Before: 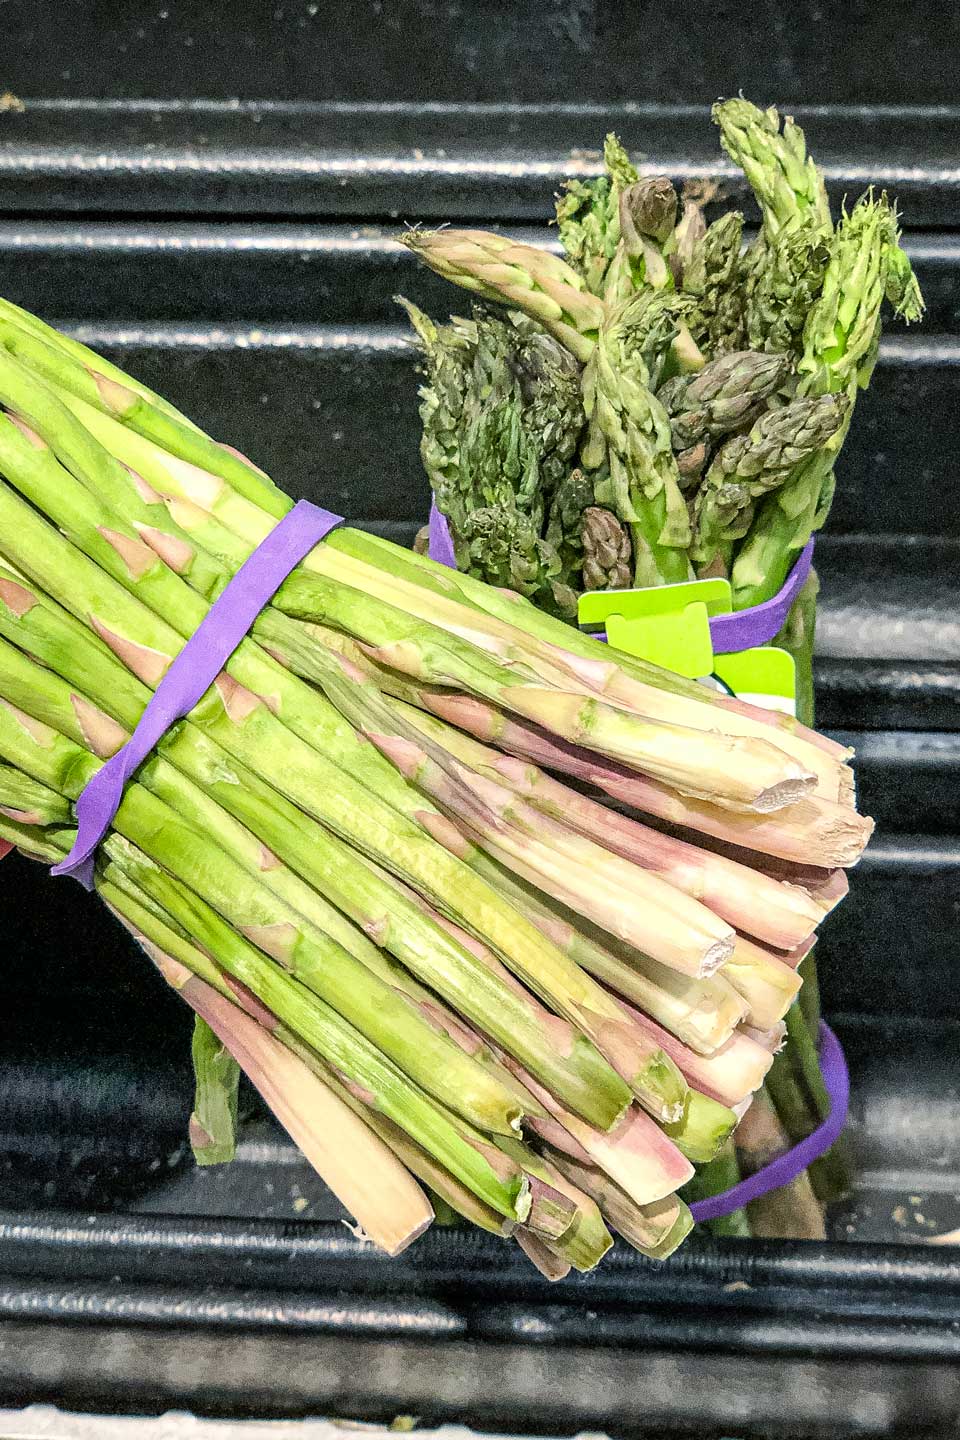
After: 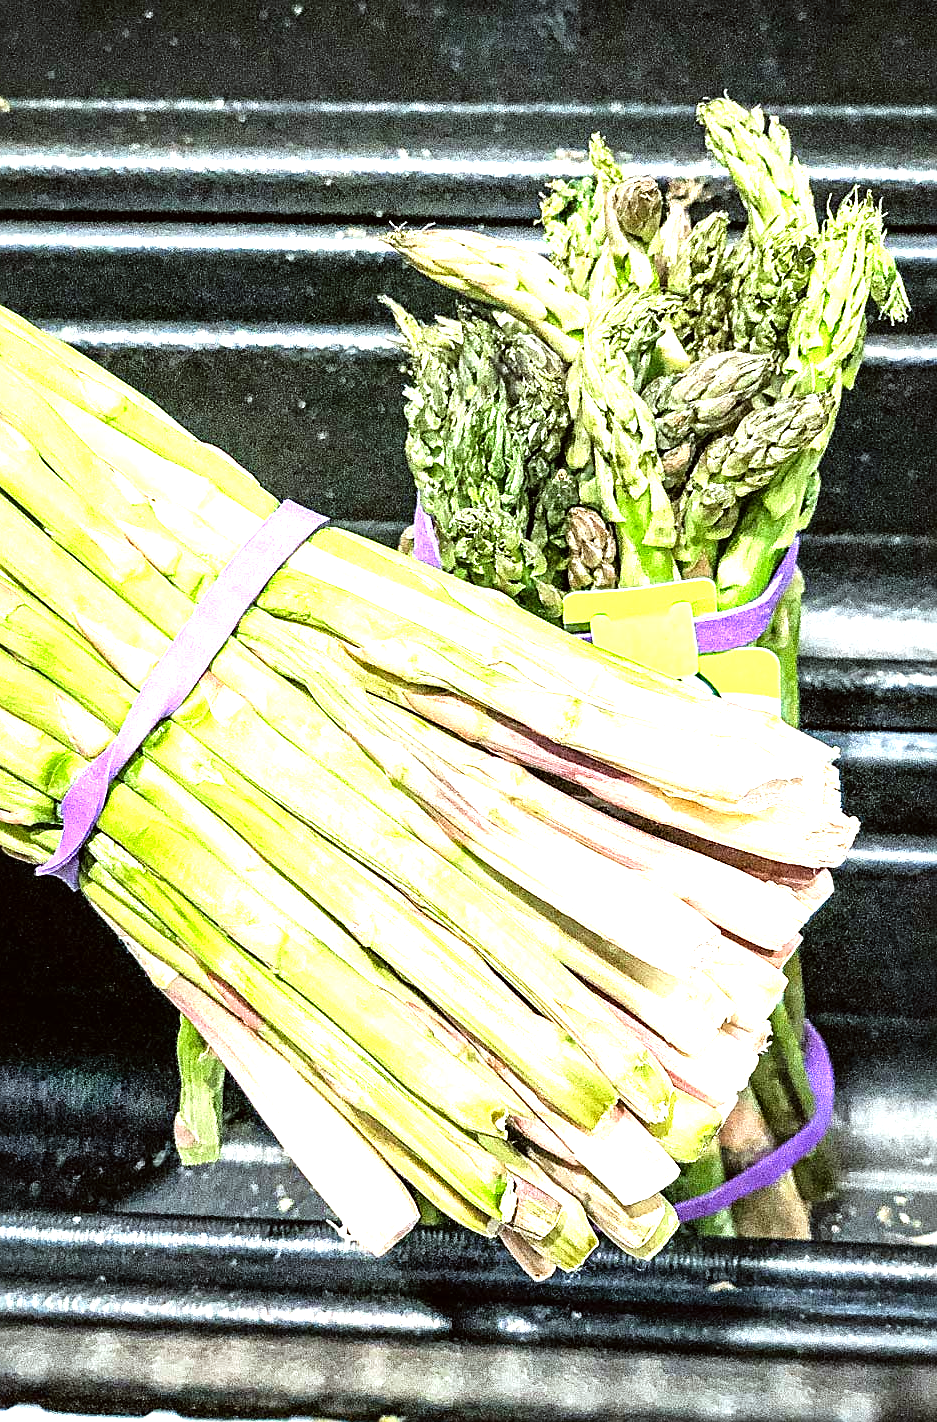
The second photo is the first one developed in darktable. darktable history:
exposure: black level correction 0, exposure 0.5 EV, compensate highlight preservation false
color correction: highlights a* -2.93, highlights b* -2.53, shadows a* 2.38, shadows b* 3.01
levels: levels [0, 0.476, 0.951]
crop and rotate: left 1.637%, right 0.661%, bottom 1.196%
tone equalizer: -8 EV -0.396 EV, -7 EV -0.354 EV, -6 EV -0.307 EV, -5 EV -0.228 EV, -3 EV 0.223 EV, -2 EV 0.326 EV, -1 EV 0.39 EV, +0 EV 0.44 EV, mask exposure compensation -0.494 EV
sharpen: on, module defaults
tone curve: curves: ch0 [(0, 0) (0.003, 0.002) (0.011, 0.009) (0.025, 0.021) (0.044, 0.037) (0.069, 0.058) (0.1, 0.083) (0.136, 0.122) (0.177, 0.165) (0.224, 0.216) (0.277, 0.277) (0.335, 0.344) (0.399, 0.418) (0.468, 0.499) (0.543, 0.586) (0.623, 0.679) (0.709, 0.779) (0.801, 0.877) (0.898, 0.977) (1, 1)], preserve colors none
